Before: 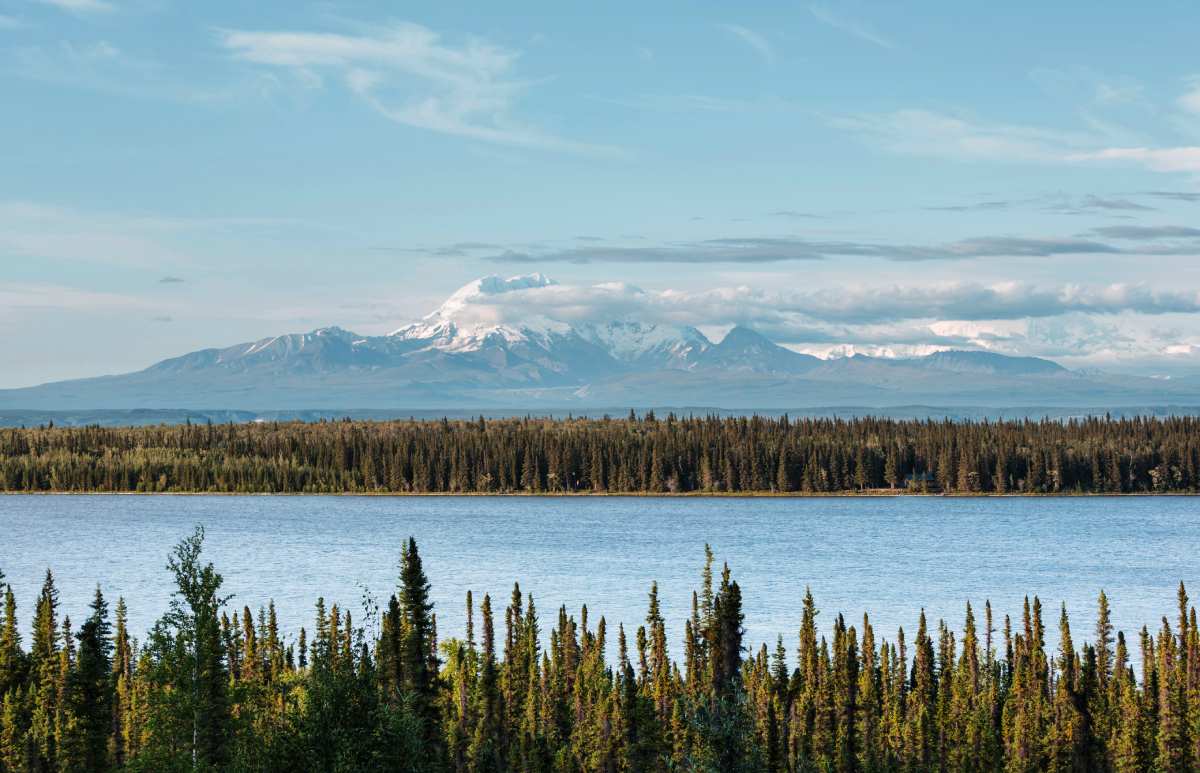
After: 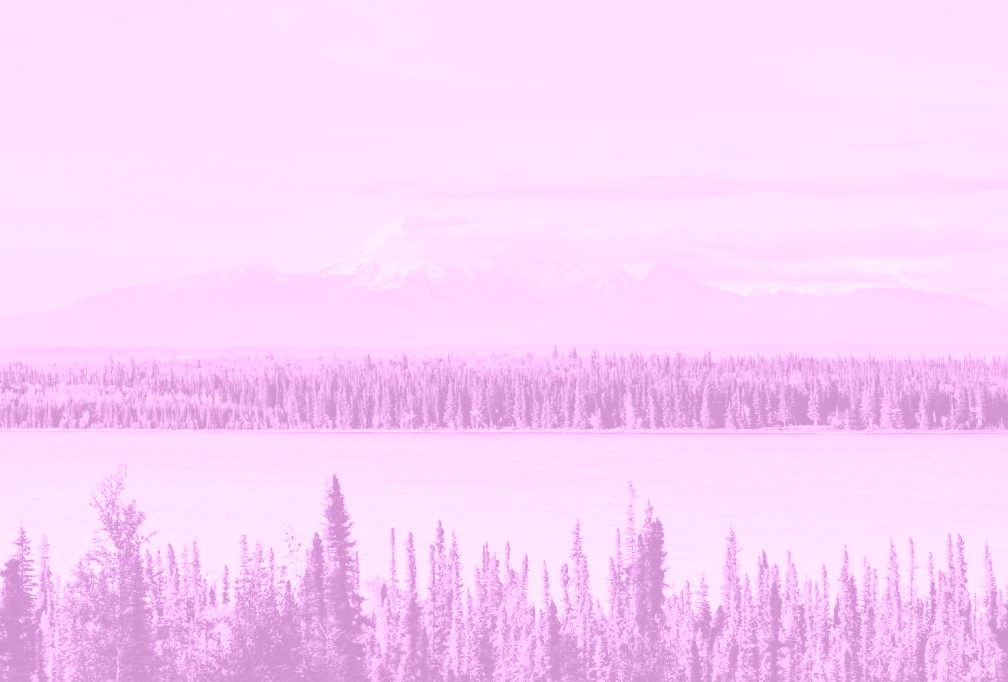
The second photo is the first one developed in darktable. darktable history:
colorize: hue 331.2°, saturation 69%, source mix 30.28%, lightness 69.02%, version 1
crop: left 6.446%, top 8.188%, right 9.538%, bottom 3.548%
tone curve: curves: ch0 [(0, 0) (0.003, 0.044) (0.011, 0.045) (0.025, 0.048) (0.044, 0.051) (0.069, 0.065) (0.1, 0.08) (0.136, 0.108) (0.177, 0.152) (0.224, 0.216) (0.277, 0.305) (0.335, 0.392) (0.399, 0.481) (0.468, 0.579) (0.543, 0.658) (0.623, 0.729) (0.709, 0.8) (0.801, 0.867) (0.898, 0.93) (1, 1)], preserve colors none
exposure: exposure 0.77 EV, compensate highlight preservation false
